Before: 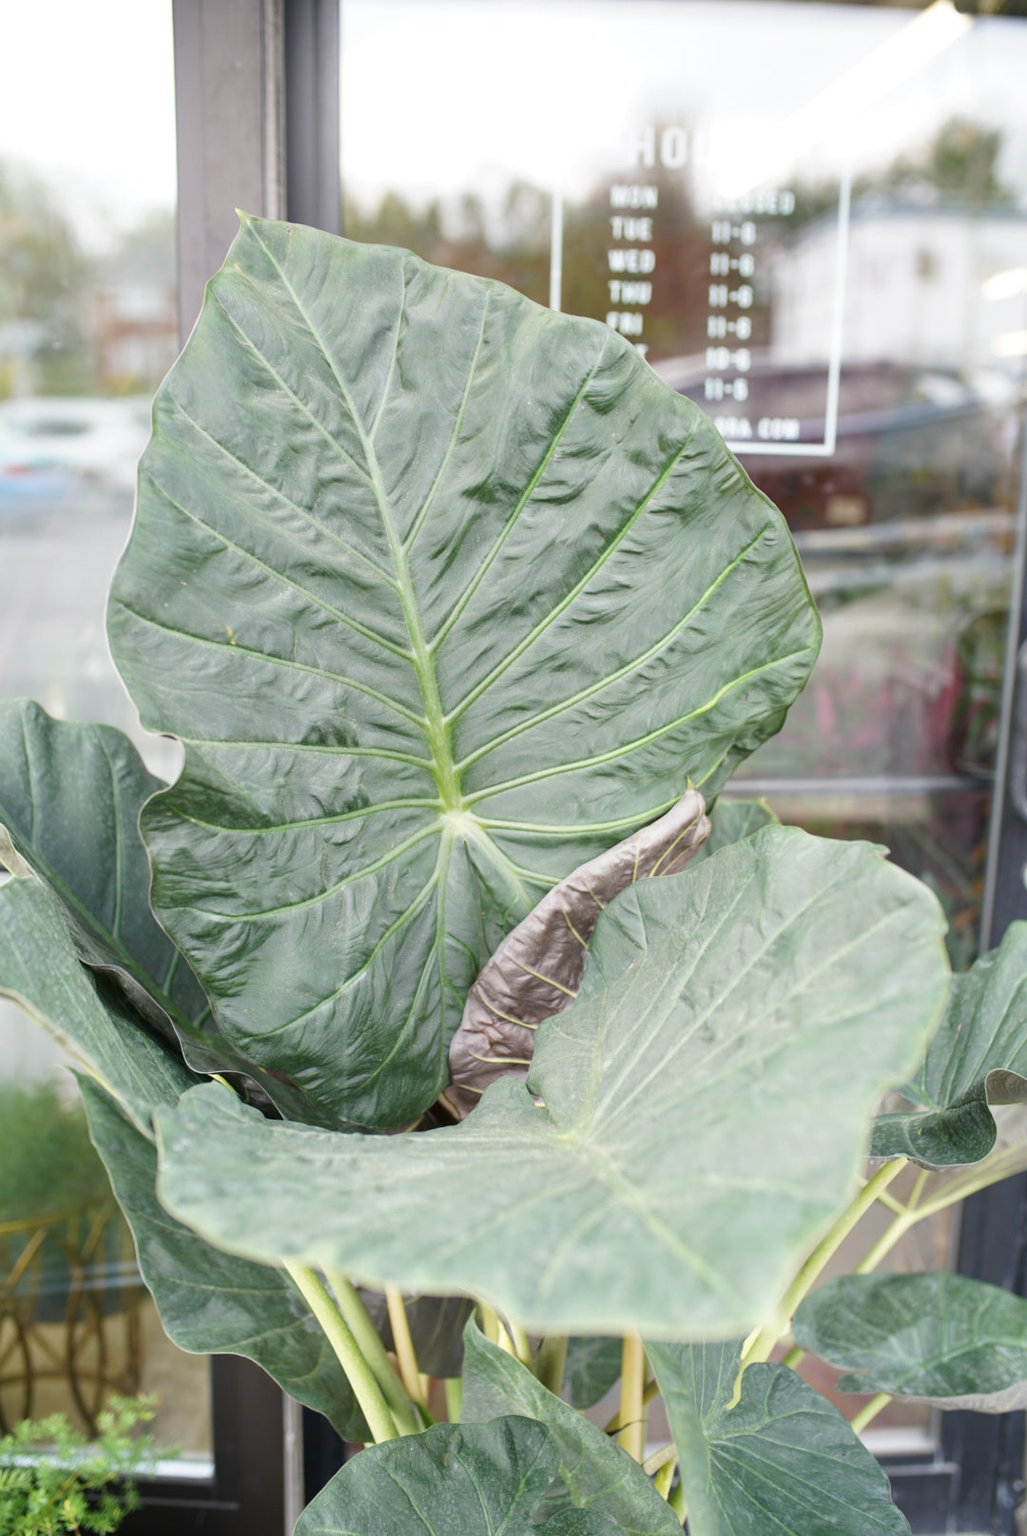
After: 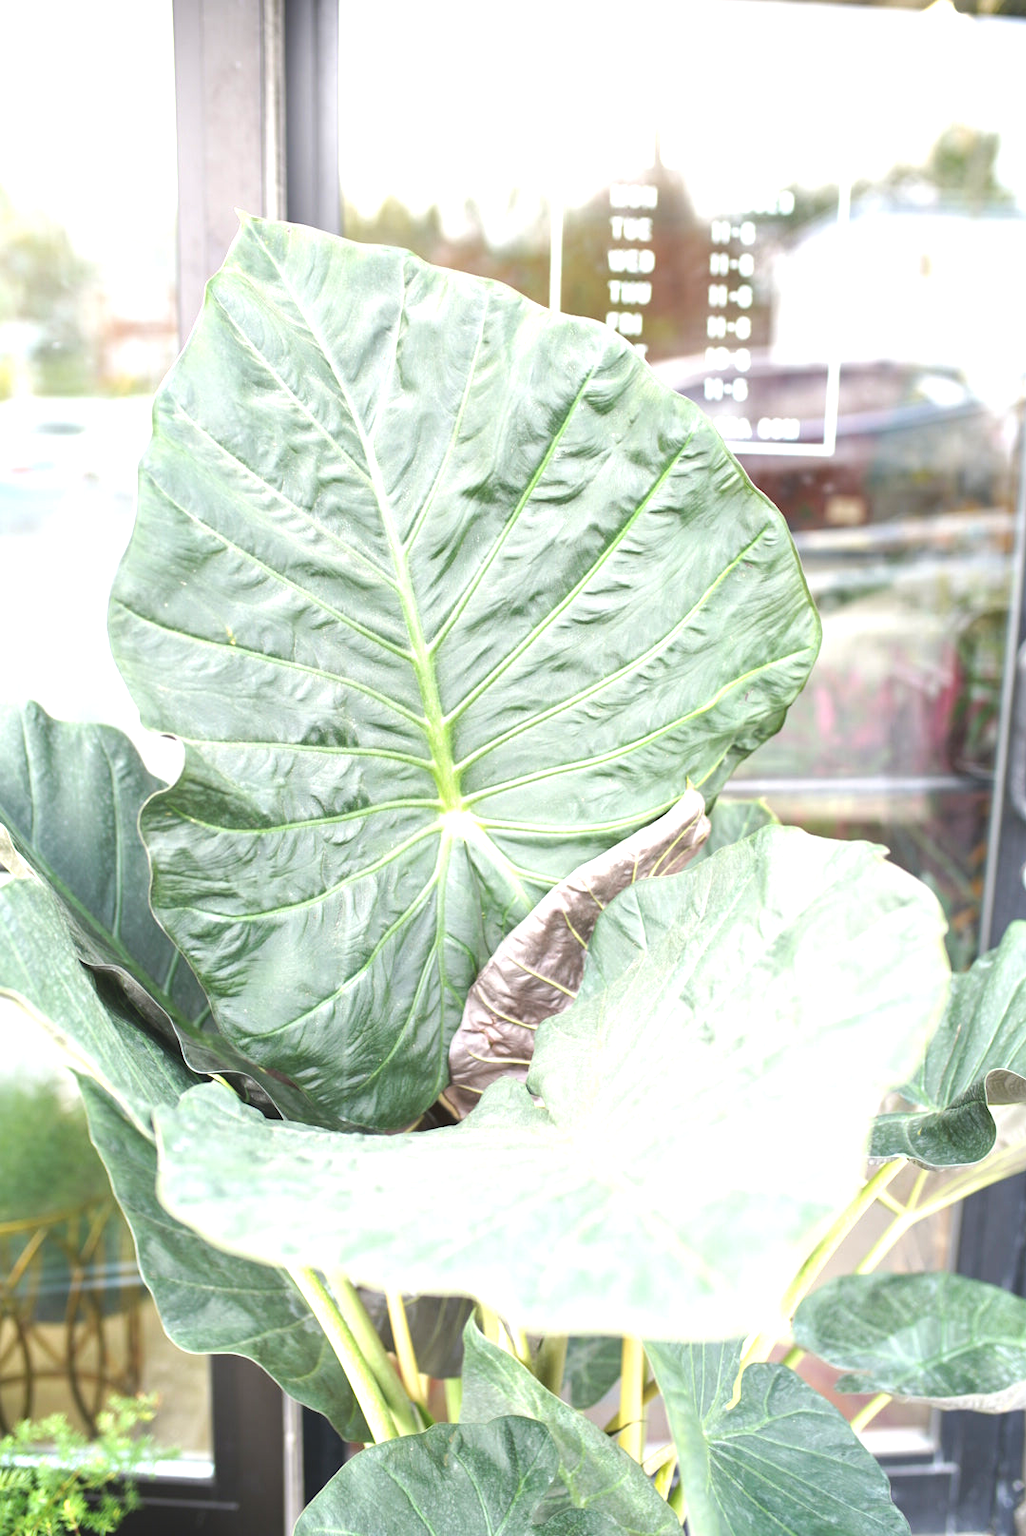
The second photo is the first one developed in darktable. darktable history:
white balance: emerald 1
exposure: black level correction -0.005, exposure 1.002 EV, compensate highlight preservation false
